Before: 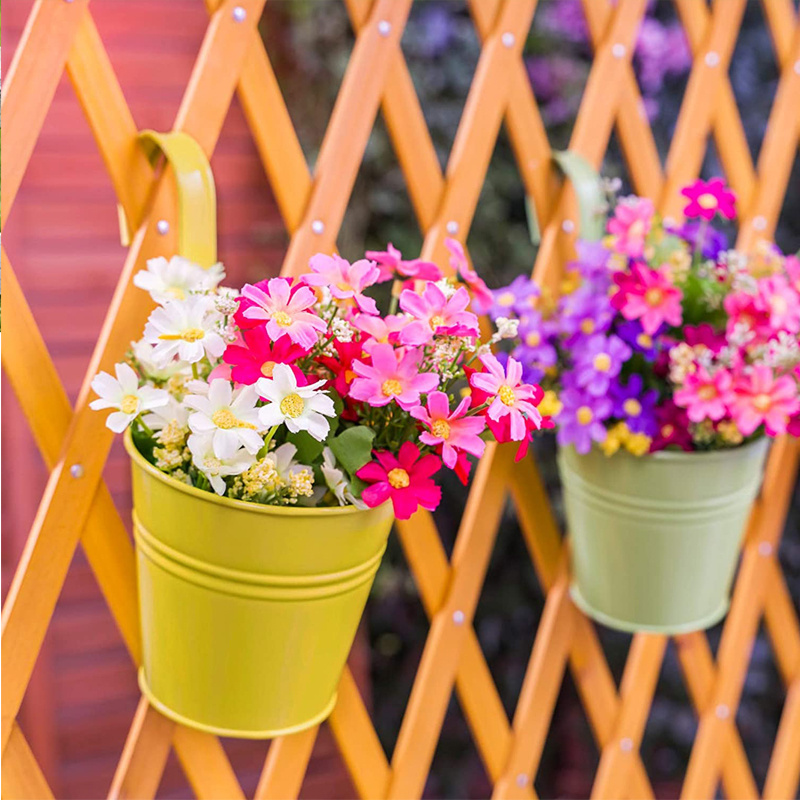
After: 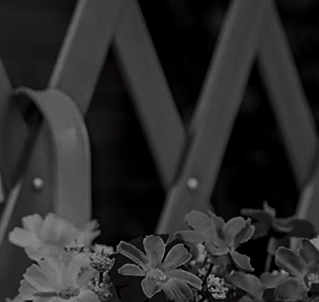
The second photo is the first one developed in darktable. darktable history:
exposure: black level correction 0, exposure -0.708 EV, compensate highlight preservation false
crop: left 15.7%, top 5.449%, right 44.391%, bottom 56.726%
local contrast: mode bilateral grid, contrast 21, coarseness 50, detail 120%, midtone range 0.2
contrast brightness saturation: contrast 0.015, brightness -0.99, saturation -0.989
levels: levels [0, 0.492, 0.984]
color balance rgb: linear chroma grading › global chroma 9.023%, perceptual saturation grading › global saturation 40.766%, perceptual saturation grading › highlights -25.556%, perceptual saturation grading › mid-tones 34.733%, perceptual saturation grading › shadows 35.605%
sharpen: amount 0.21
